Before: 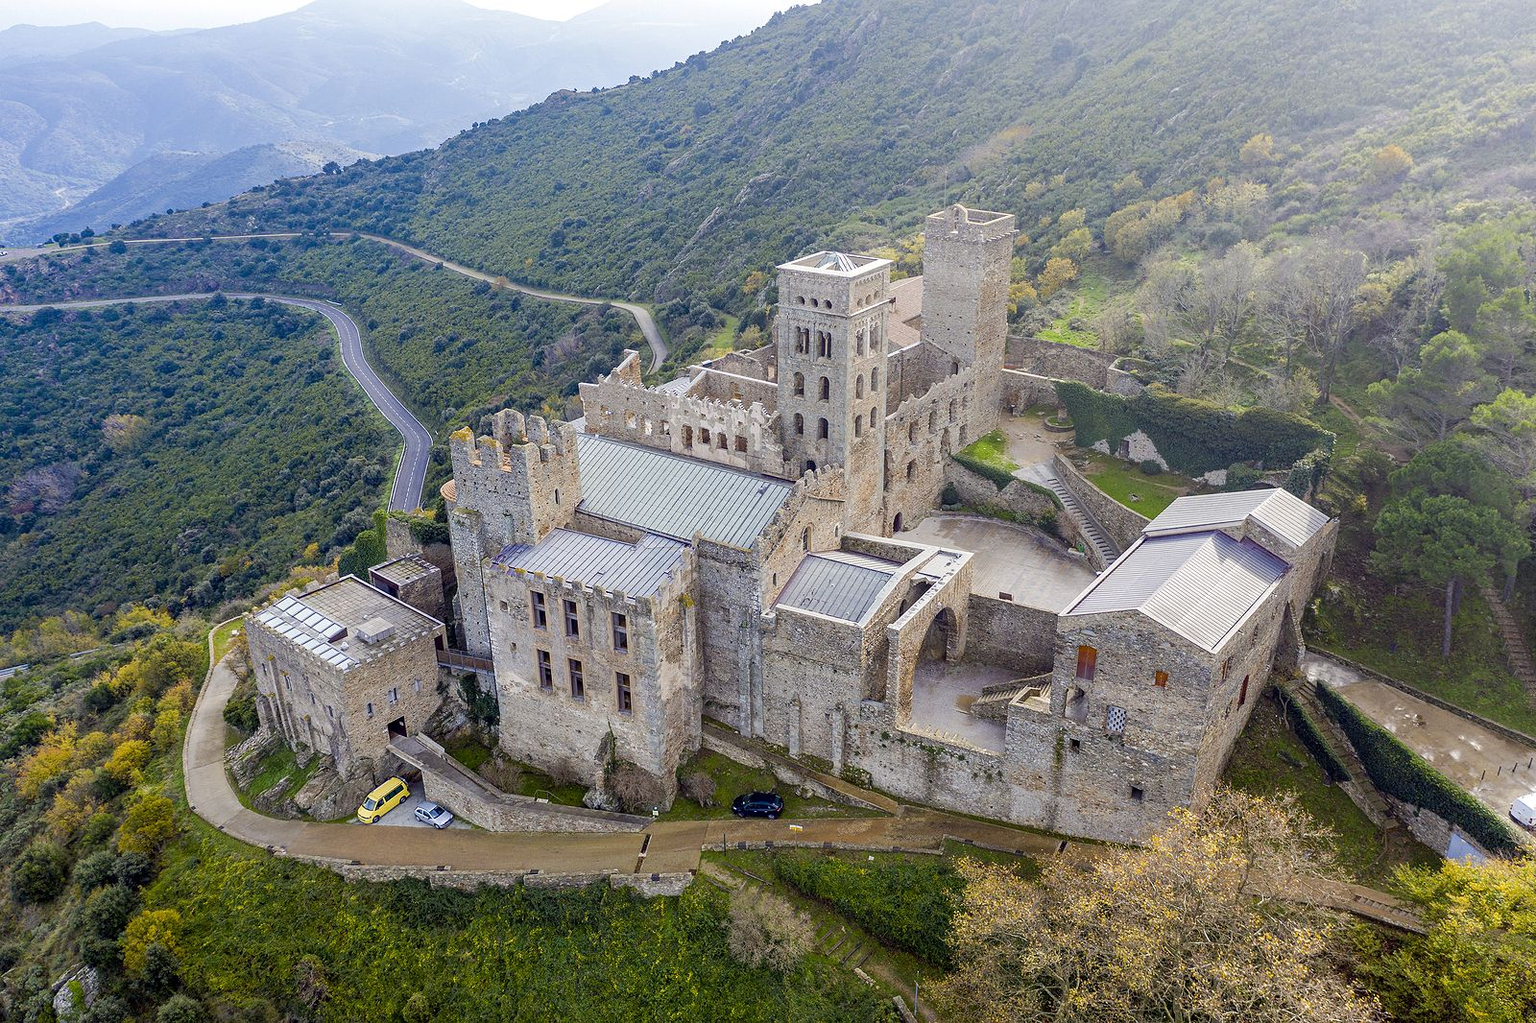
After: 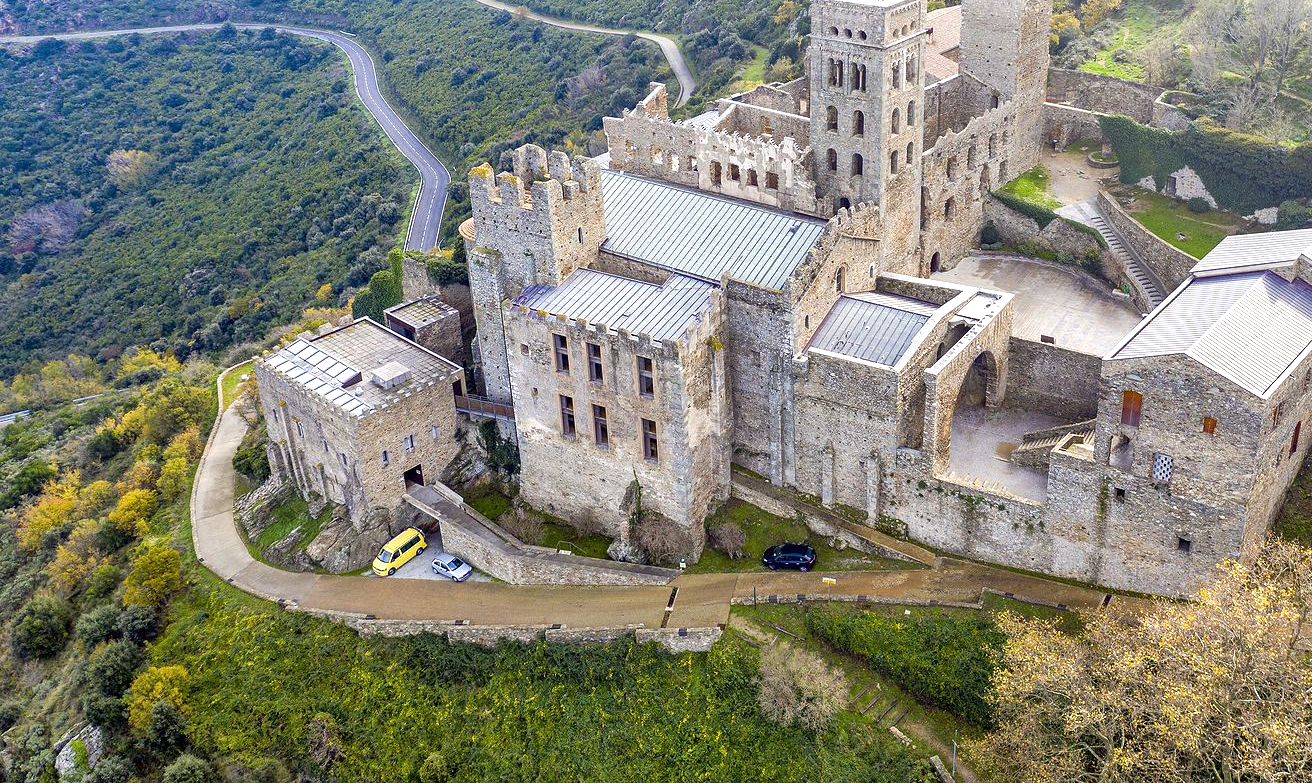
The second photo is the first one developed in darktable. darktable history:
exposure: exposure 0.6 EV, compensate highlight preservation false
crop: top 26.531%, right 17.959%
shadows and highlights: soften with gaussian
